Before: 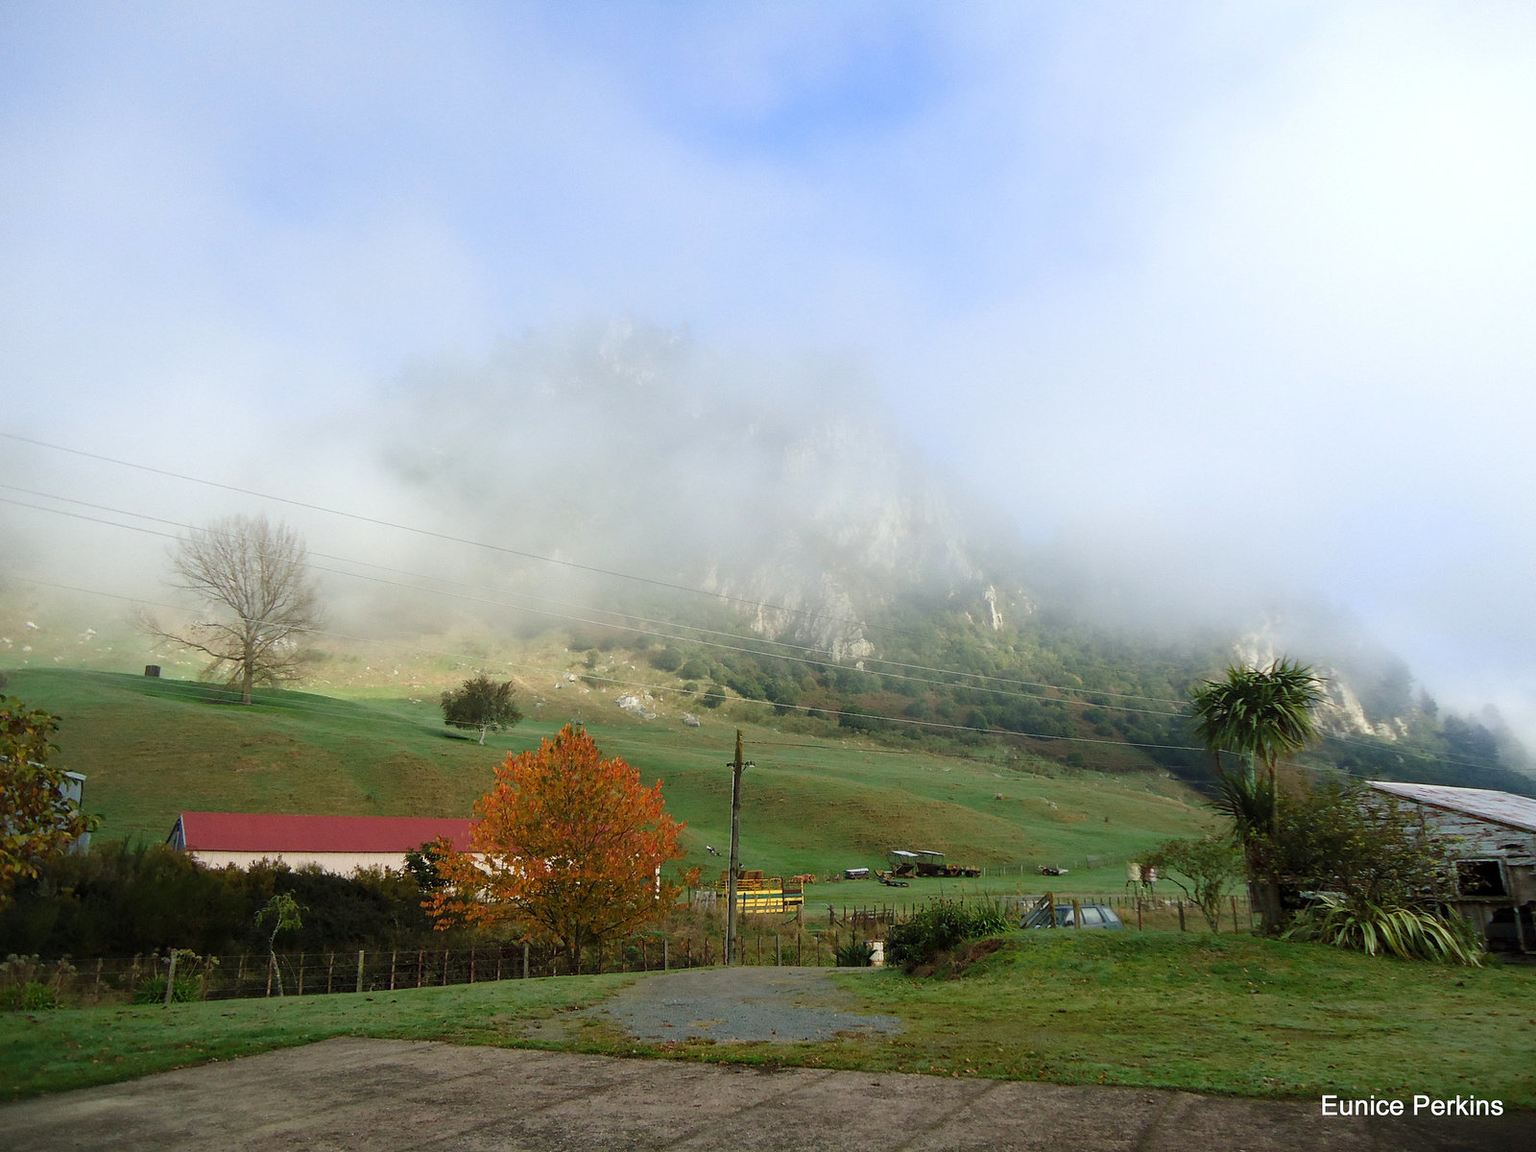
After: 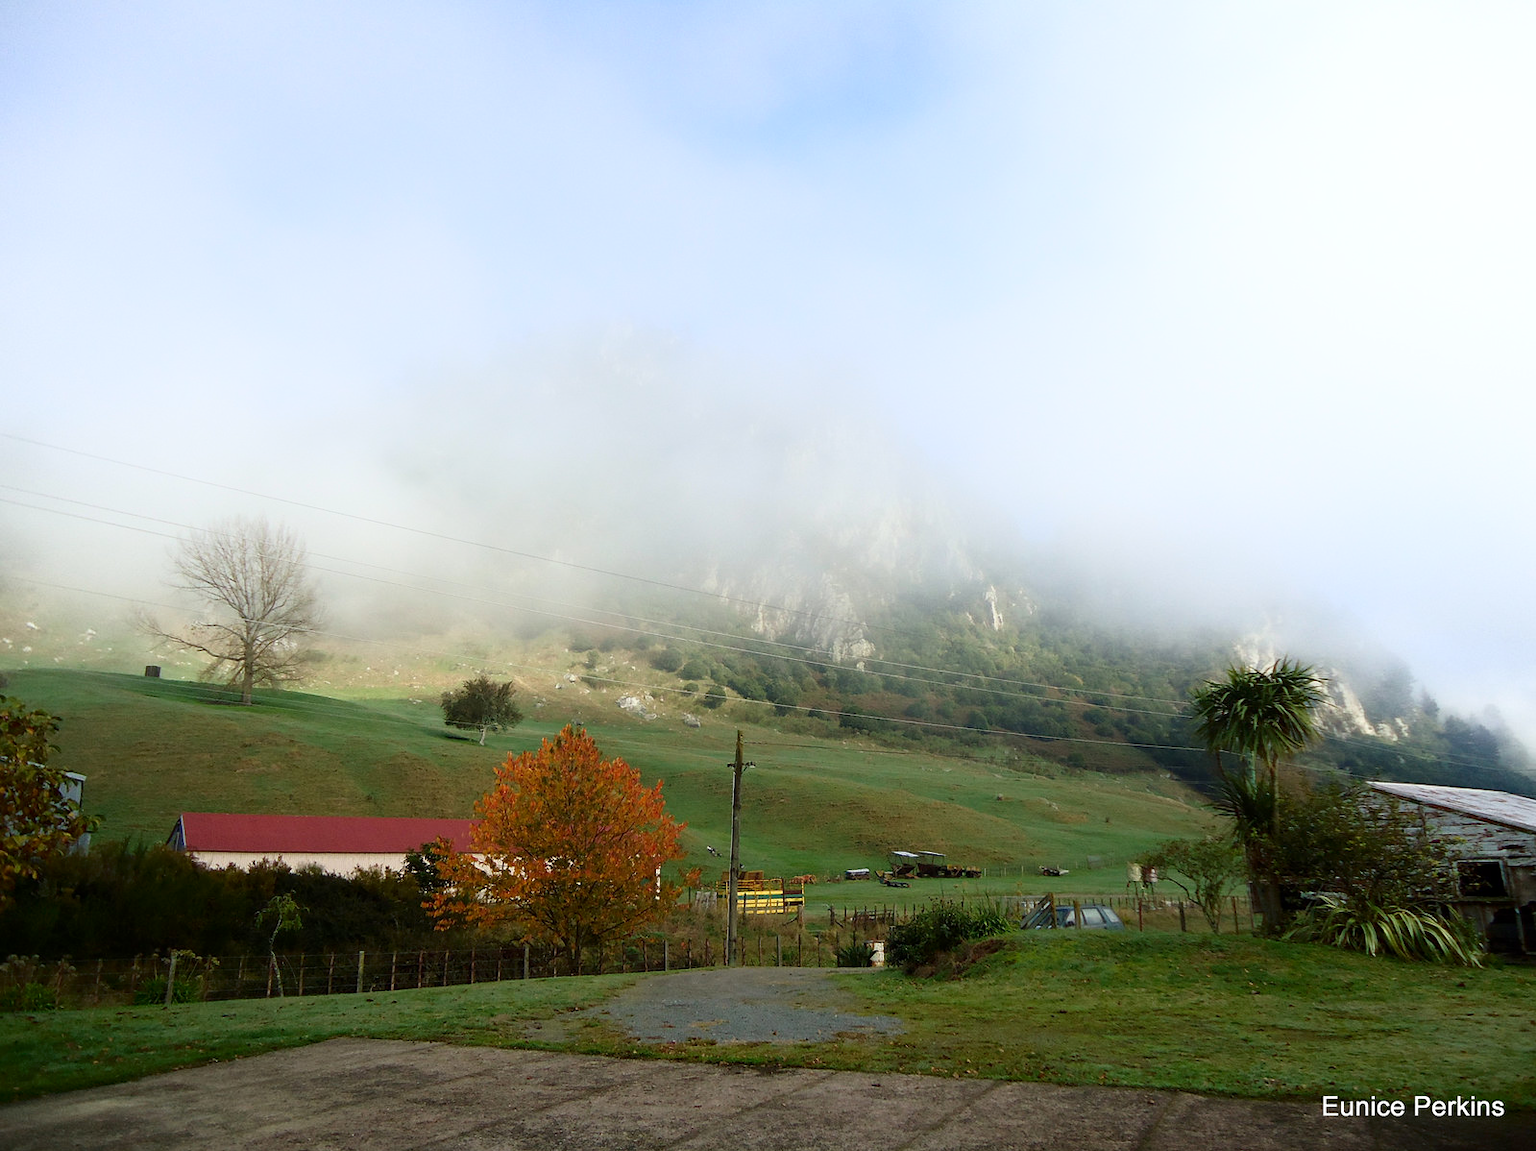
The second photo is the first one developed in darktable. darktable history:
color correction: highlights b* -0.003
shadows and highlights: shadows -60.79, white point adjustment -5.25, highlights 60.22
crop: left 0.045%
